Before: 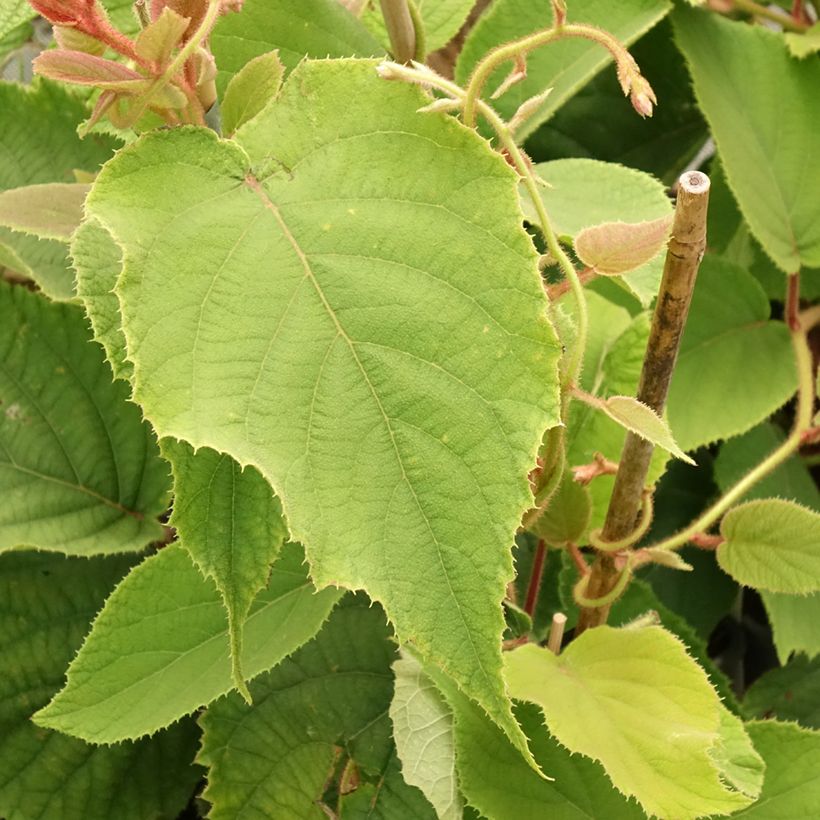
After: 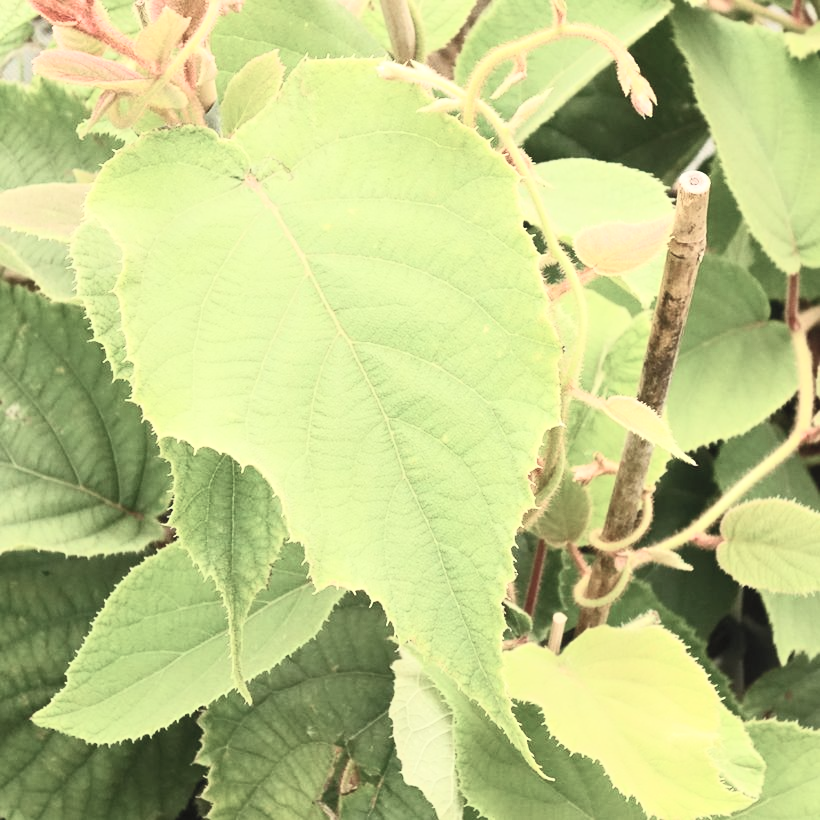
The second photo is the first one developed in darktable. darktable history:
contrast brightness saturation: contrast 0.437, brightness 0.554, saturation -0.184
color balance rgb: linear chroma grading › global chroma 0.259%, perceptual saturation grading › global saturation -11.879%
